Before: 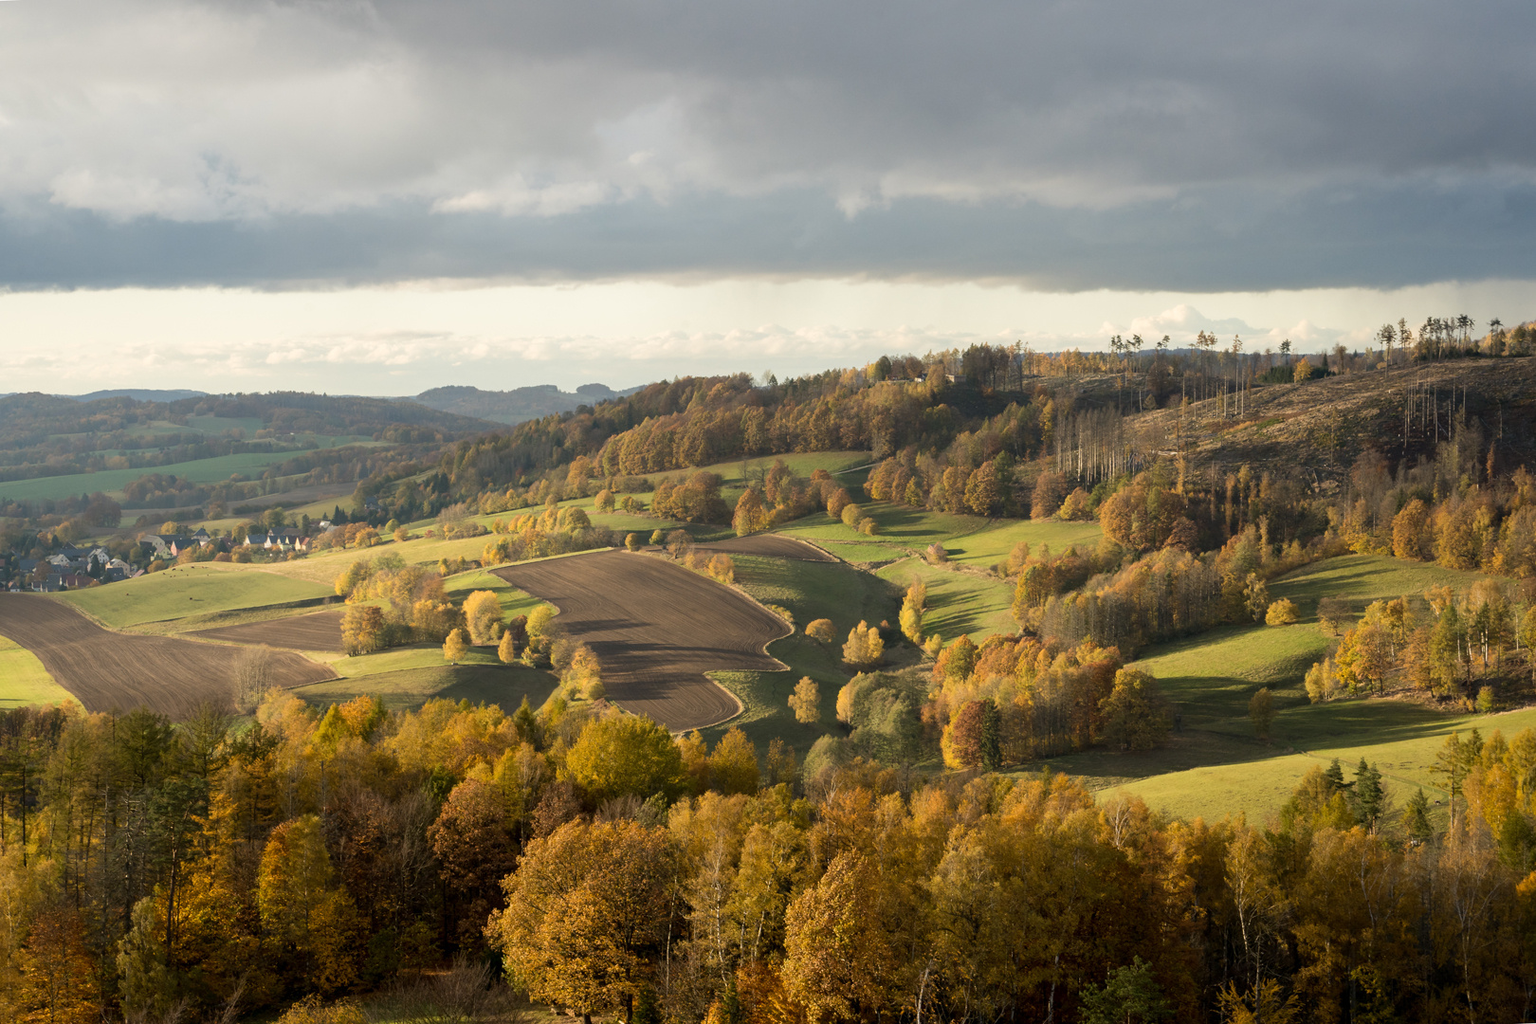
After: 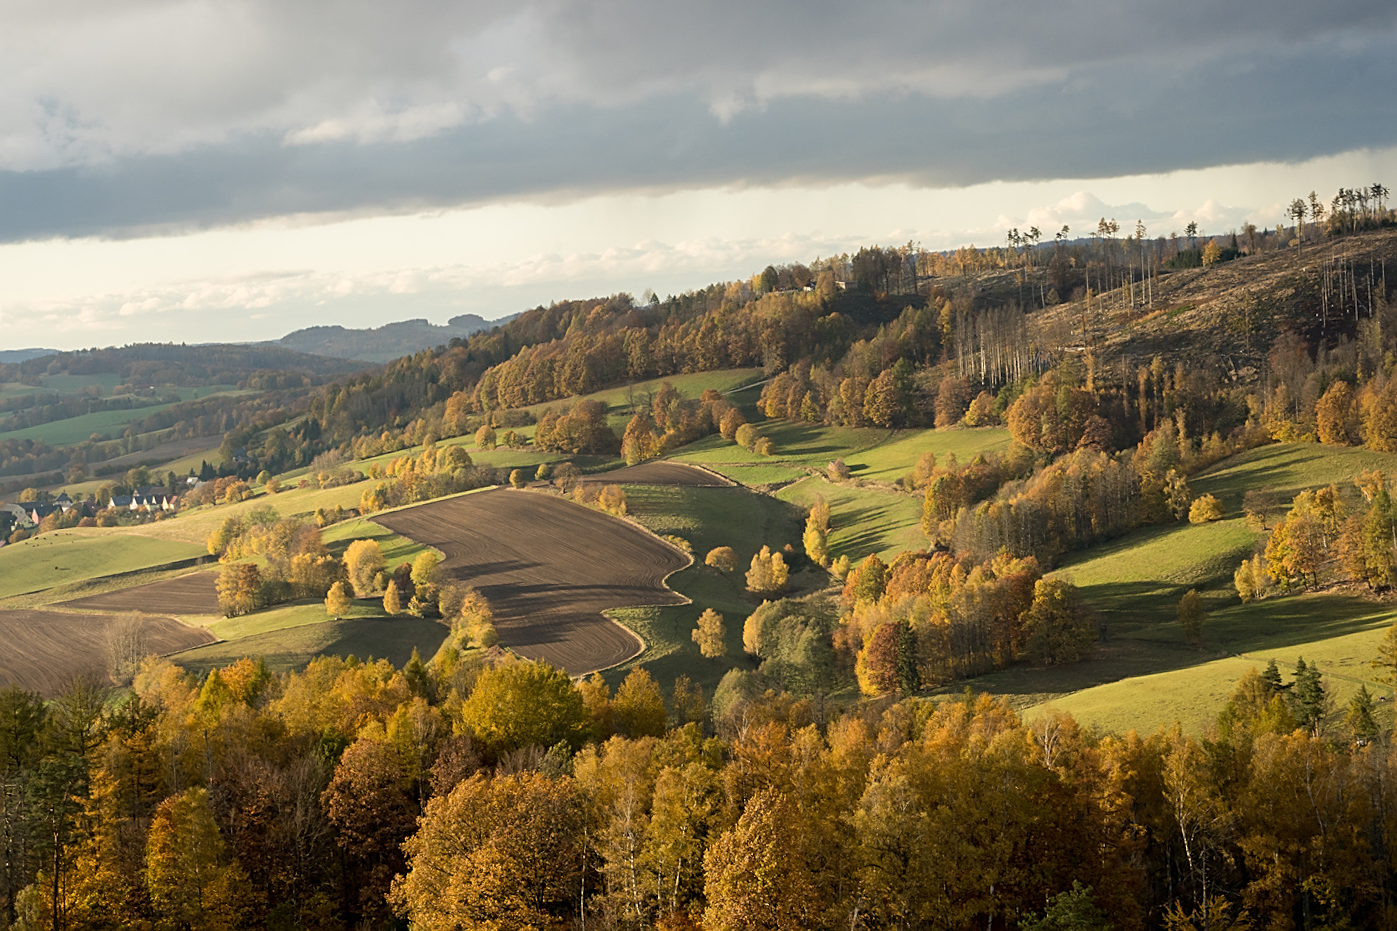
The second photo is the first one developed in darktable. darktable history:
sharpen: on, module defaults
crop and rotate: angle 3.65°, left 5.642%, top 5.707%
